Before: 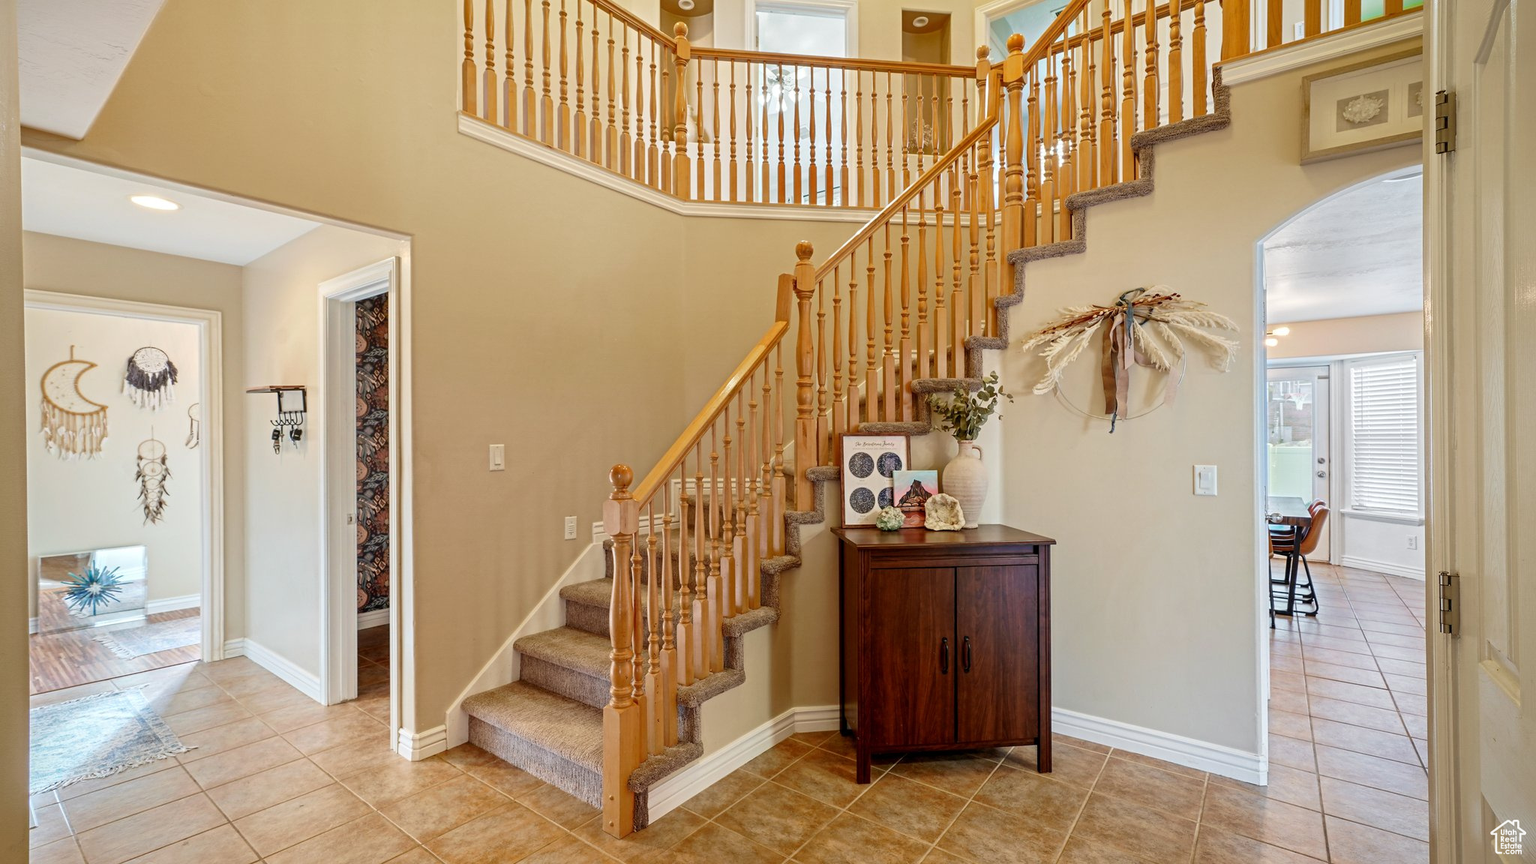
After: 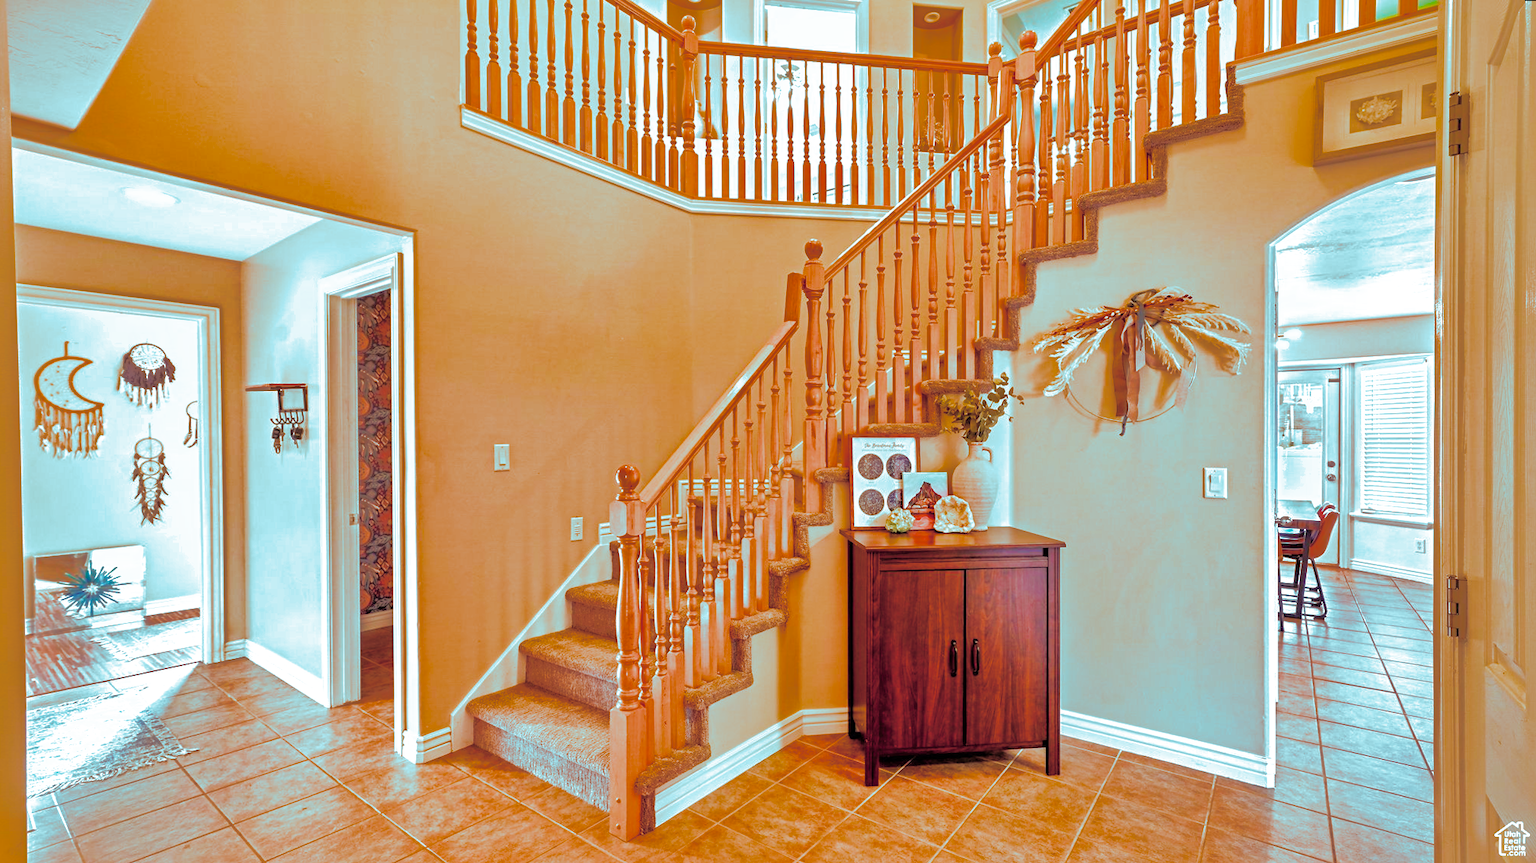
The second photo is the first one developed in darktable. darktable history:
white balance: red 1.127, blue 0.943
tone equalizer: -7 EV 0.15 EV, -6 EV 0.6 EV, -5 EV 1.15 EV, -4 EV 1.33 EV, -3 EV 1.15 EV, -2 EV 0.6 EV, -1 EV 0.15 EV, mask exposure compensation -0.5 EV
split-toning: shadows › hue 327.6°, highlights › hue 198°, highlights › saturation 0.55, balance -21.25, compress 0%
color balance rgb: perceptual saturation grading › global saturation 36%, perceptual brilliance grading › global brilliance 10%, global vibrance 20%
rotate and perspective: rotation 0.174°, lens shift (vertical) 0.013, lens shift (horizontal) 0.019, shear 0.001, automatic cropping original format, crop left 0.007, crop right 0.991, crop top 0.016, crop bottom 0.997
shadows and highlights: shadows 40, highlights -60
